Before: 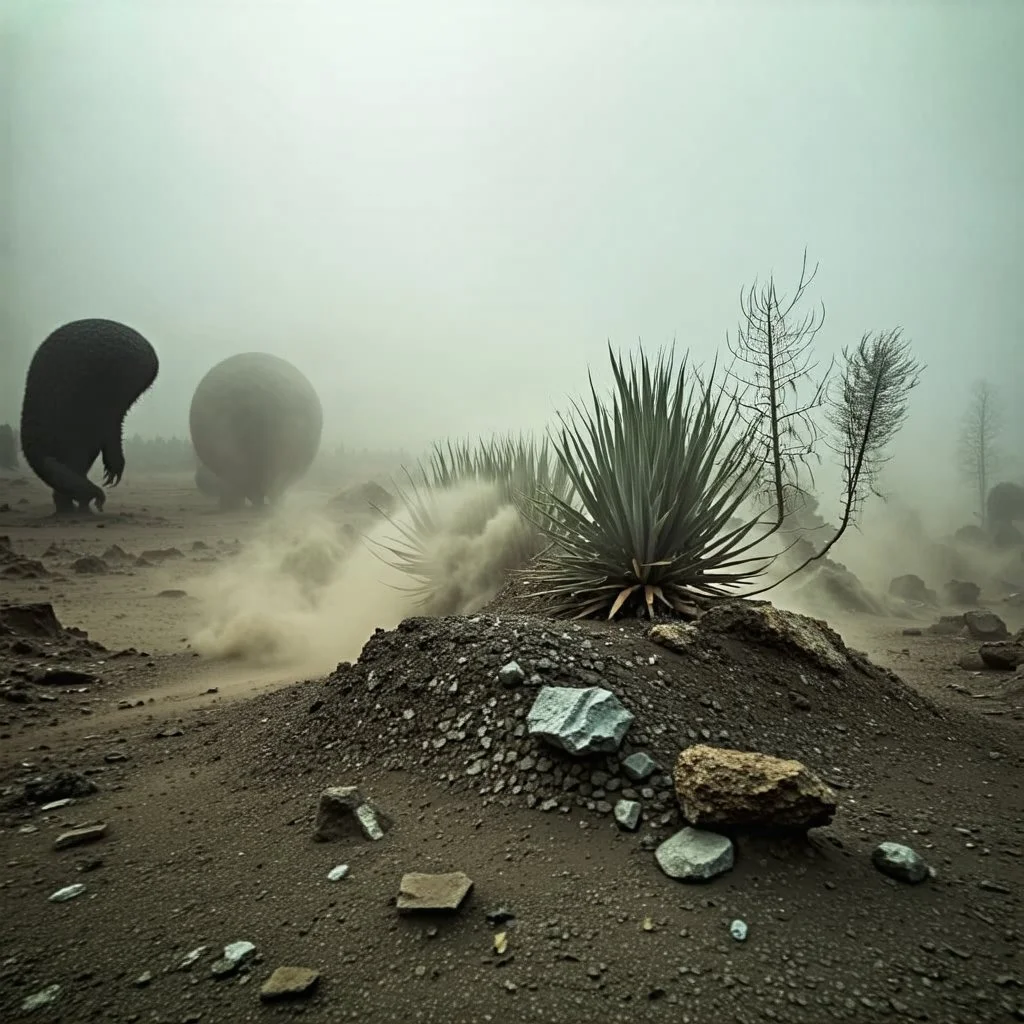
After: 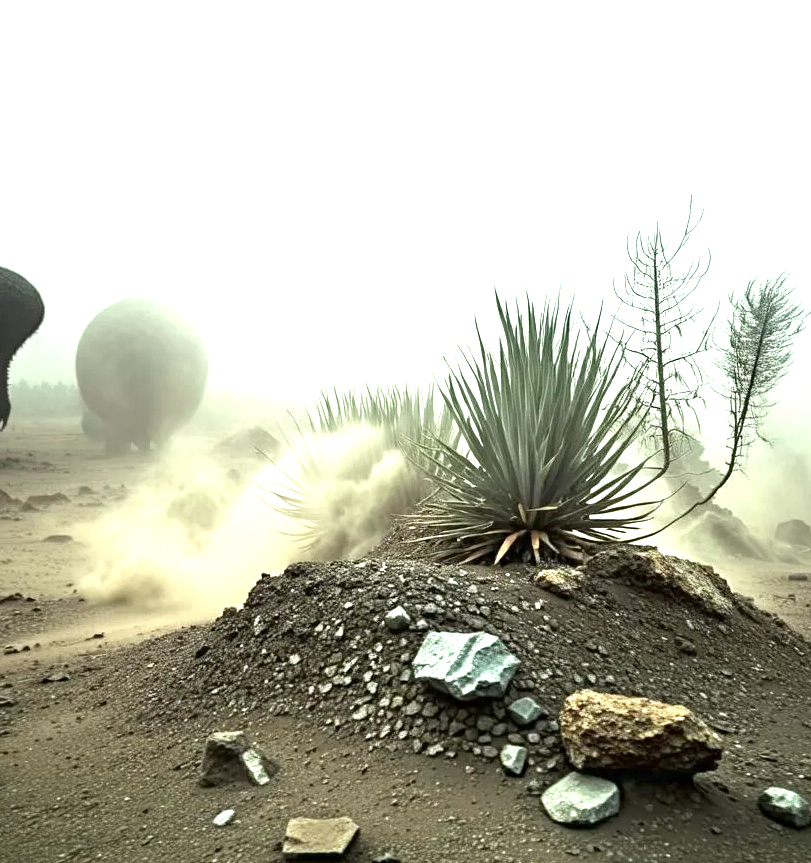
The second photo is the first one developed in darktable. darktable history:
crop: left 11.225%, top 5.381%, right 9.565%, bottom 10.314%
exposure: black level correction 0.001, exposure 1.398 EV, compensate exposure bias true, compensate highlight preservation false
